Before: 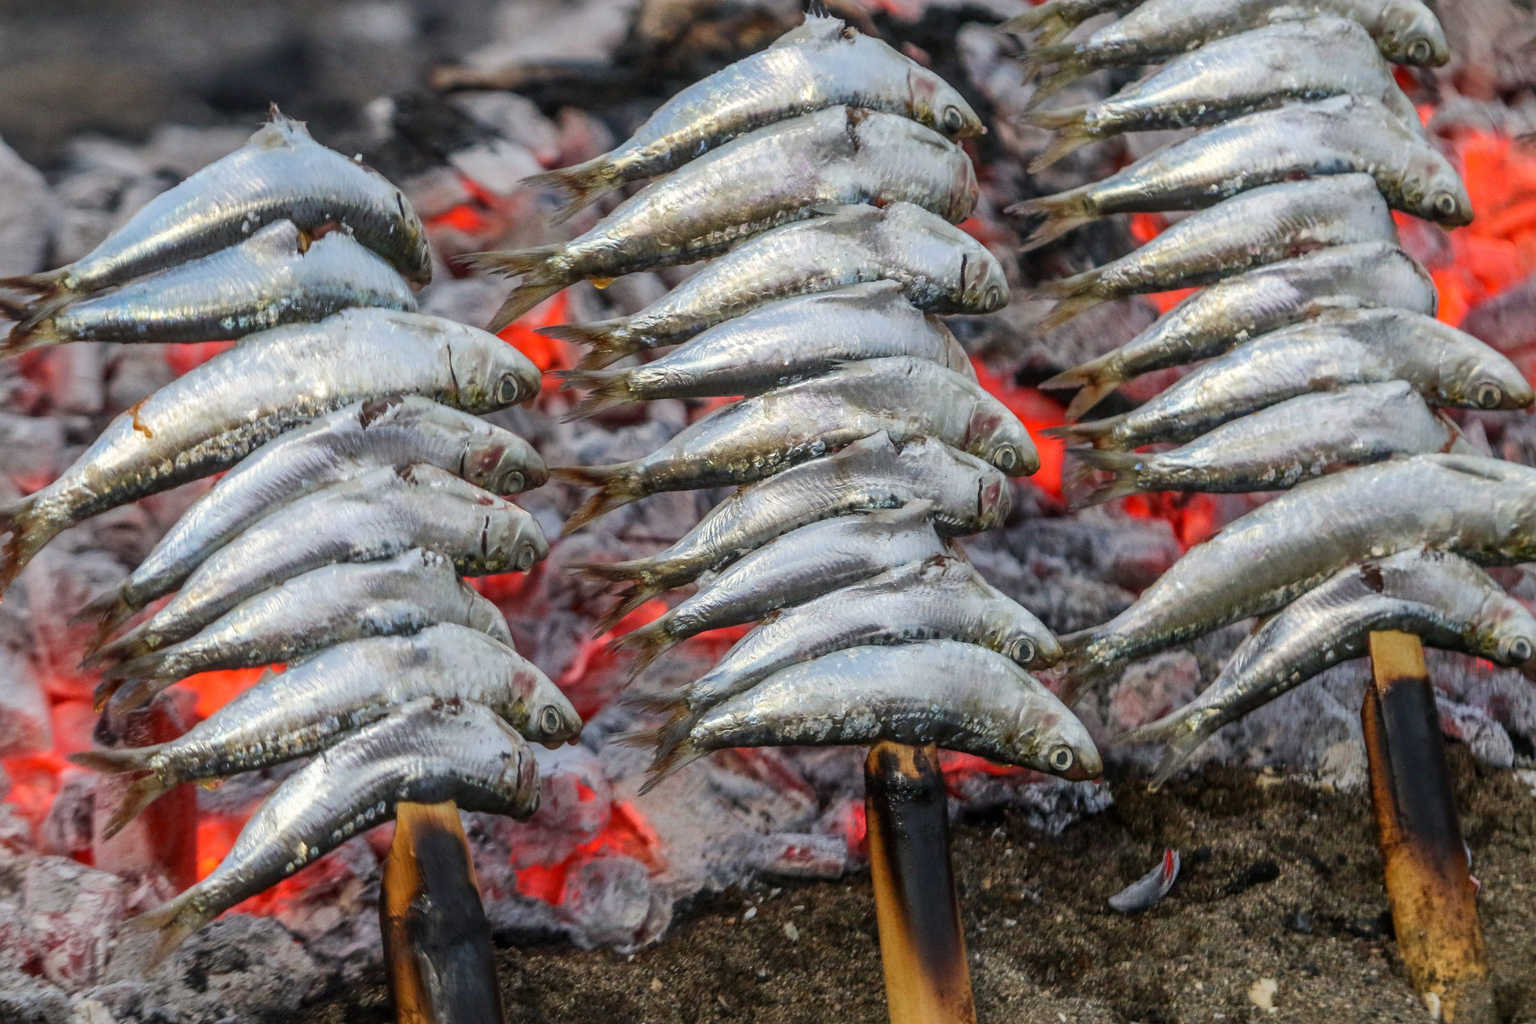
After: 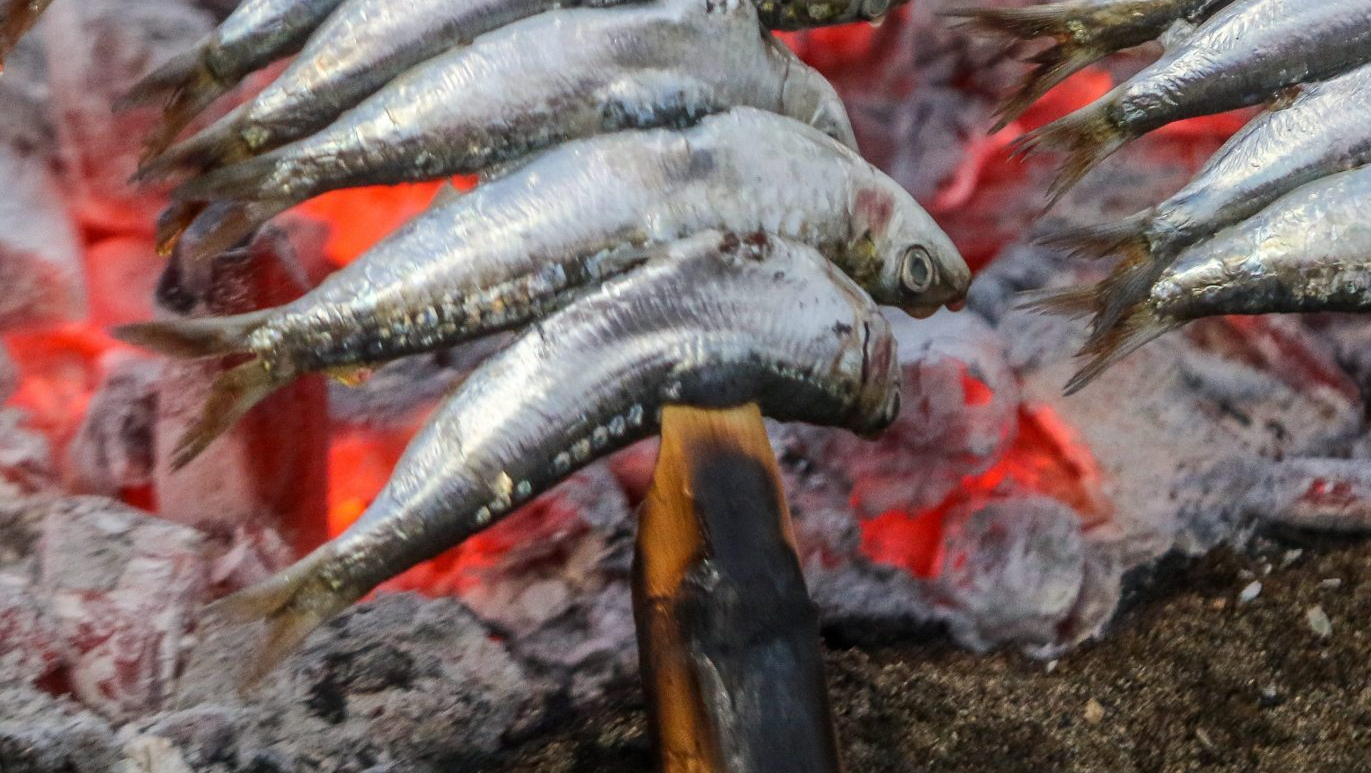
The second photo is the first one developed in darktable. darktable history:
crop and rotate: top 54.546%, right 46.435%, bottom 0.112%
